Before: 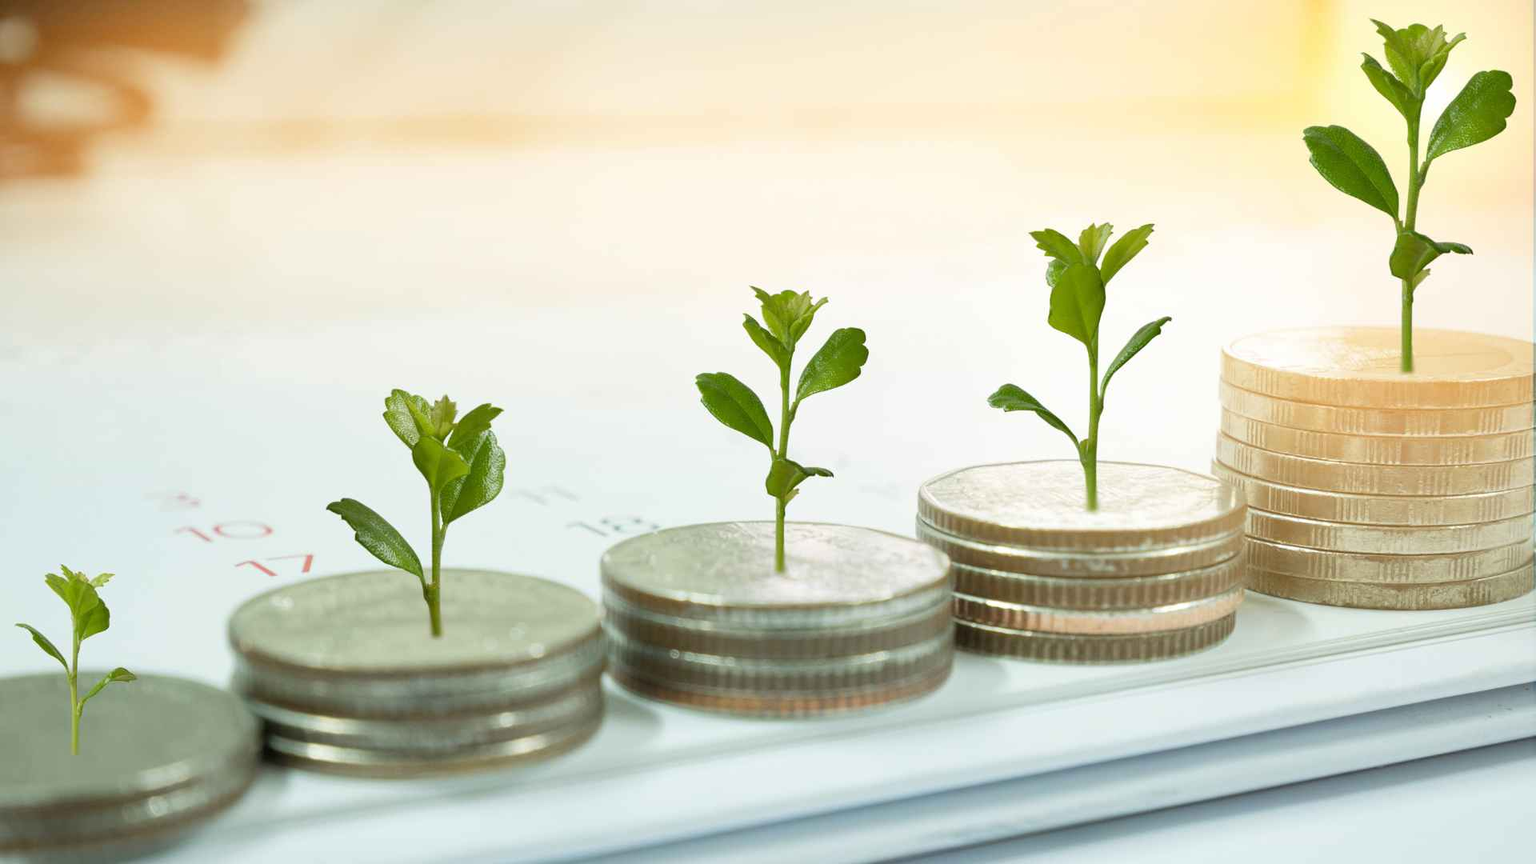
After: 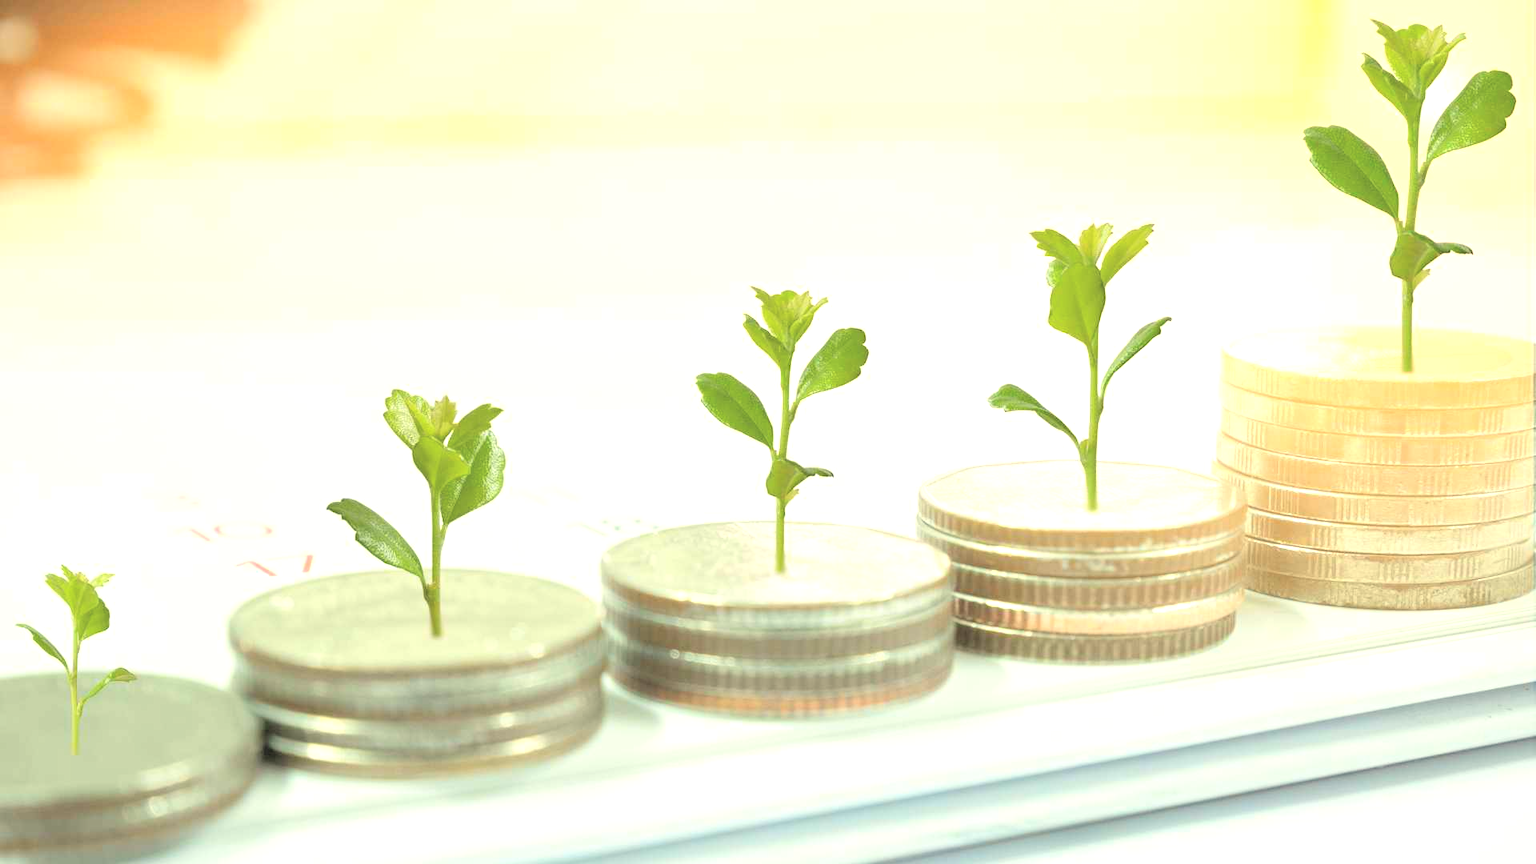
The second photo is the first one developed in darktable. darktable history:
exposure: black level correction 0, exposure 0.7 EV, compensate exposure bias true, compensate highlight preservation false
contrast brightness saturation: brightness 0.28
white balance: red 1.029, blue 0.92
